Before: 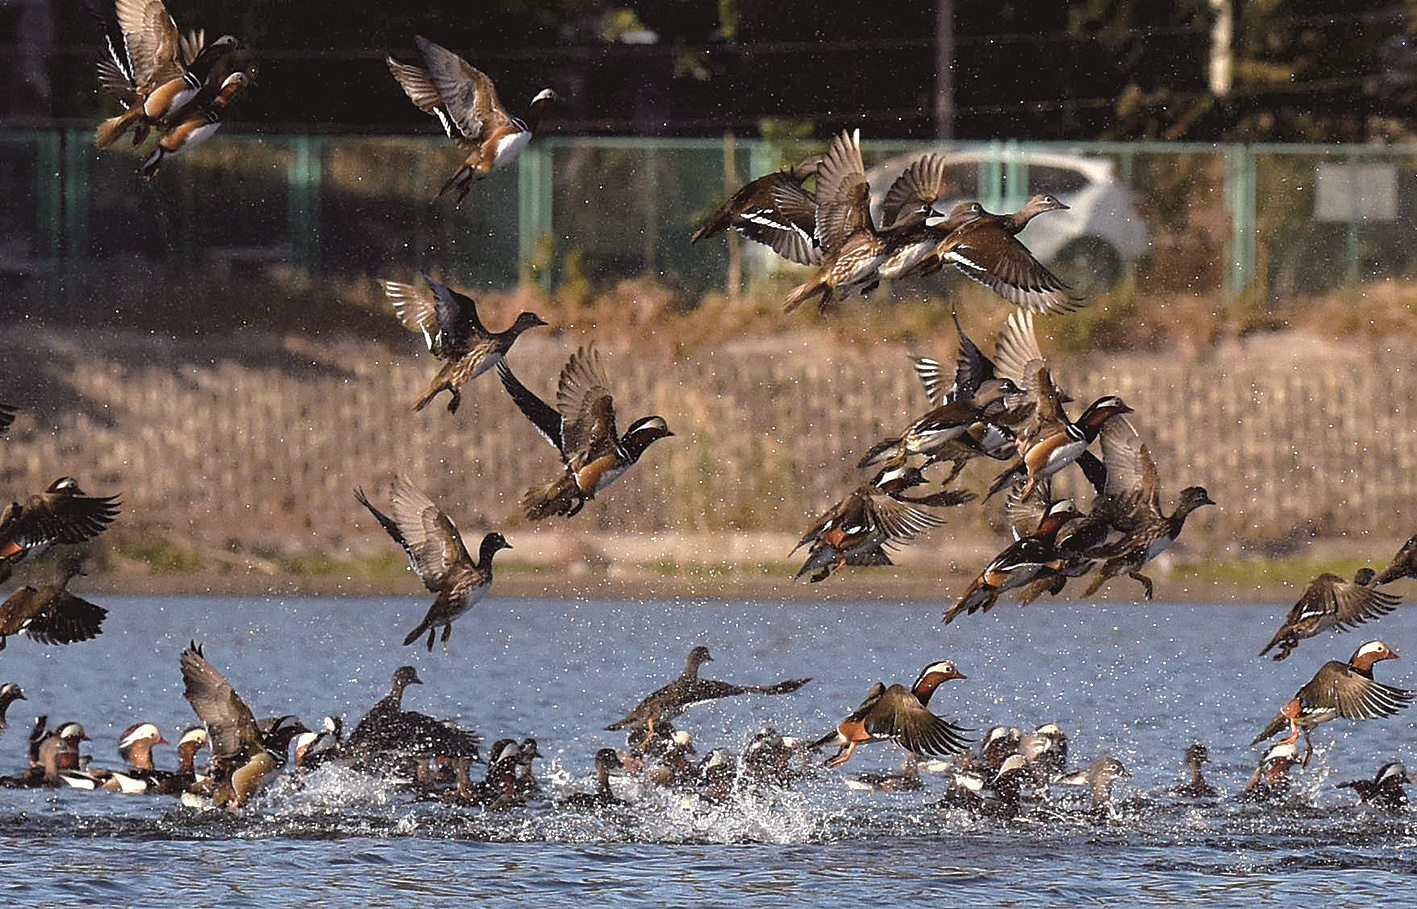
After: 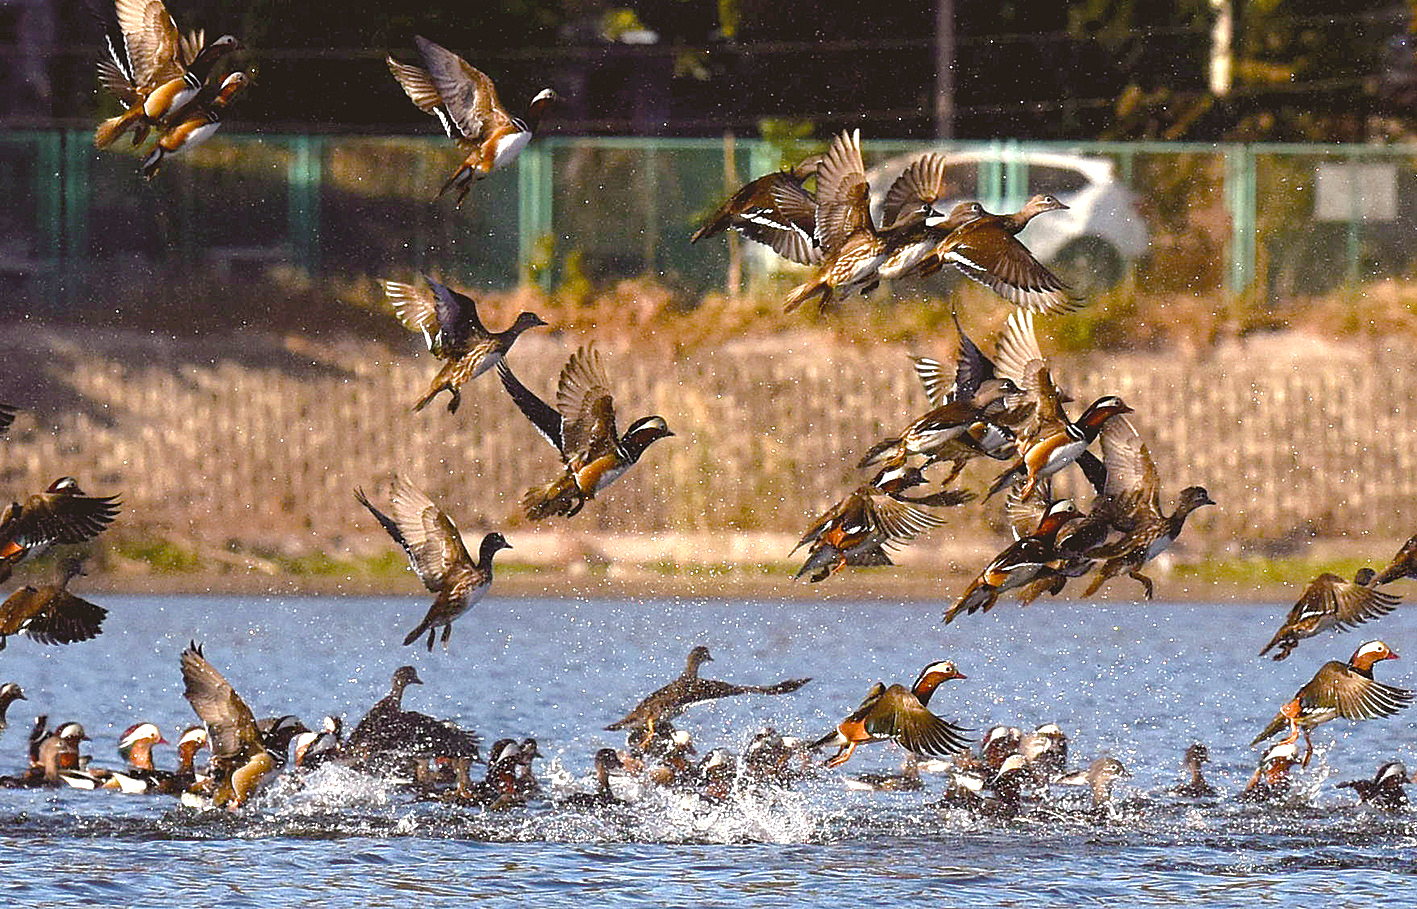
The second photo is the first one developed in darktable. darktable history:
color balance rgb: perceptual saturation grading › global saturation 20%, perceptual saturation grading › highlights -25.383%, perceptual saturation grading › shadows 49.452%, perceptual brilliance grading › global brilliance 12.365%, perceptual brilliance grading › highlights 14.904%, contrast -10.537%
